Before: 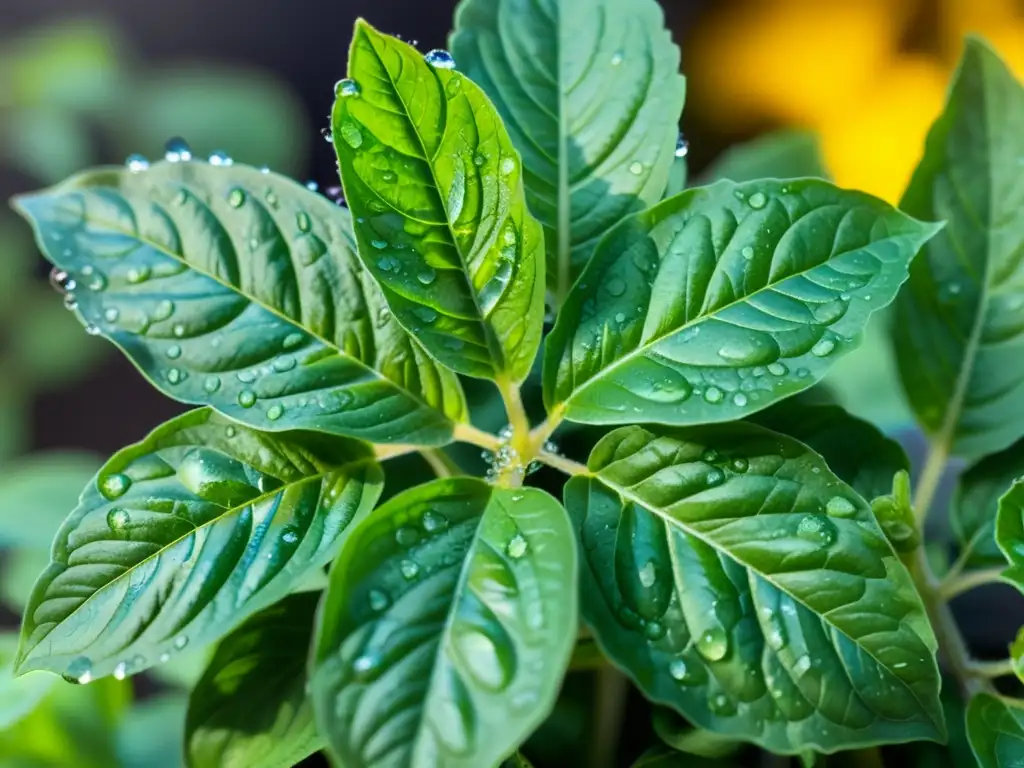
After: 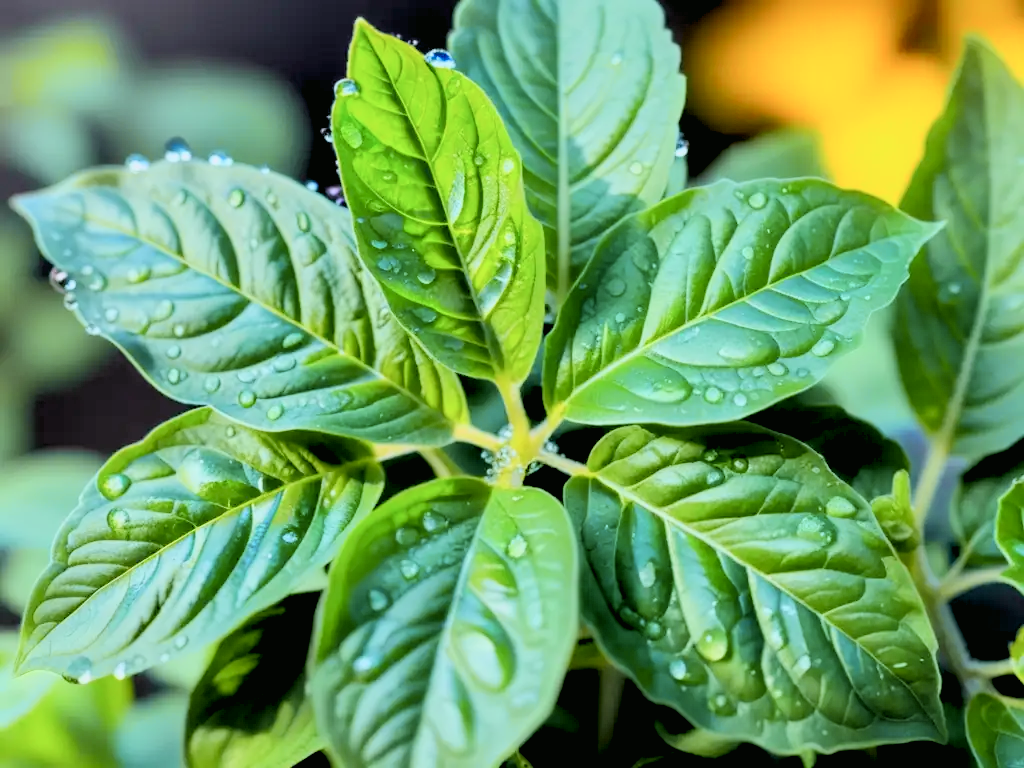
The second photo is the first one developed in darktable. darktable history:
tone curve: curves: ch0 [(0, 0.012) (0.031, 0.02) (0.12, 0.083) (0.193, 0.171) (0.277, 0.279) (0.45, 0.52) (0.568, 0.676) (0.678, 0.777) (0.875, 0.92) (1, 0.965)]; ch1 [(0, 0) (0.243, 0.245) (0.402, 0.41) (0.493, 0.486) (0.508, 0.507) (0.531, 0.53) (0.551, 0.564) (0.646, 0.672) (0.694, 0.732) (1, 1)]; ch2 [(0, 0) (0.249, 0.216) (0.356, 0.343) (0.424, 0.442) (0.476, 0.482) (0.498, 0.502) (0.517, 0.517) (0.532, 0.545) (0.562, 0.575) (0.614, 0.644) (0.706, 0.748) (0.808, 0.809) (0.991, 0.968)], color space Lab, independent channels, preserve colors none
rgb levels: preserve colors sum RGB, levels [[0.038, 0.433, 0.934], [0, 0.5, 1], [0, 0.5, 1]]
color calibration: illuminant as shot in camera, x 0.358, y 0.373, temperature 4628.91 K
